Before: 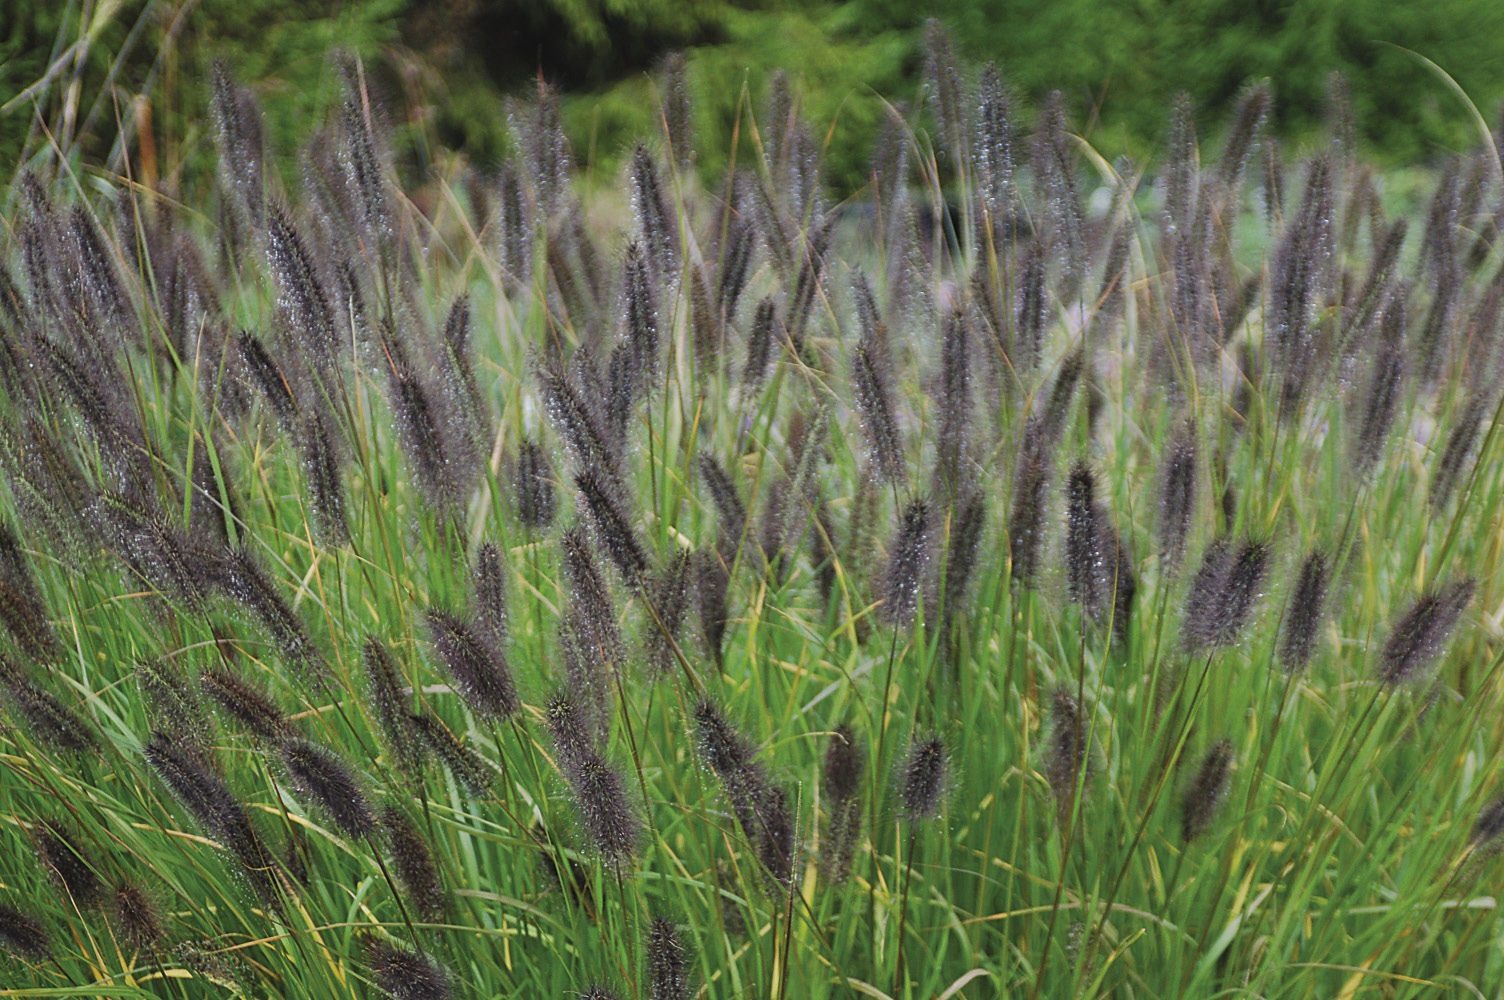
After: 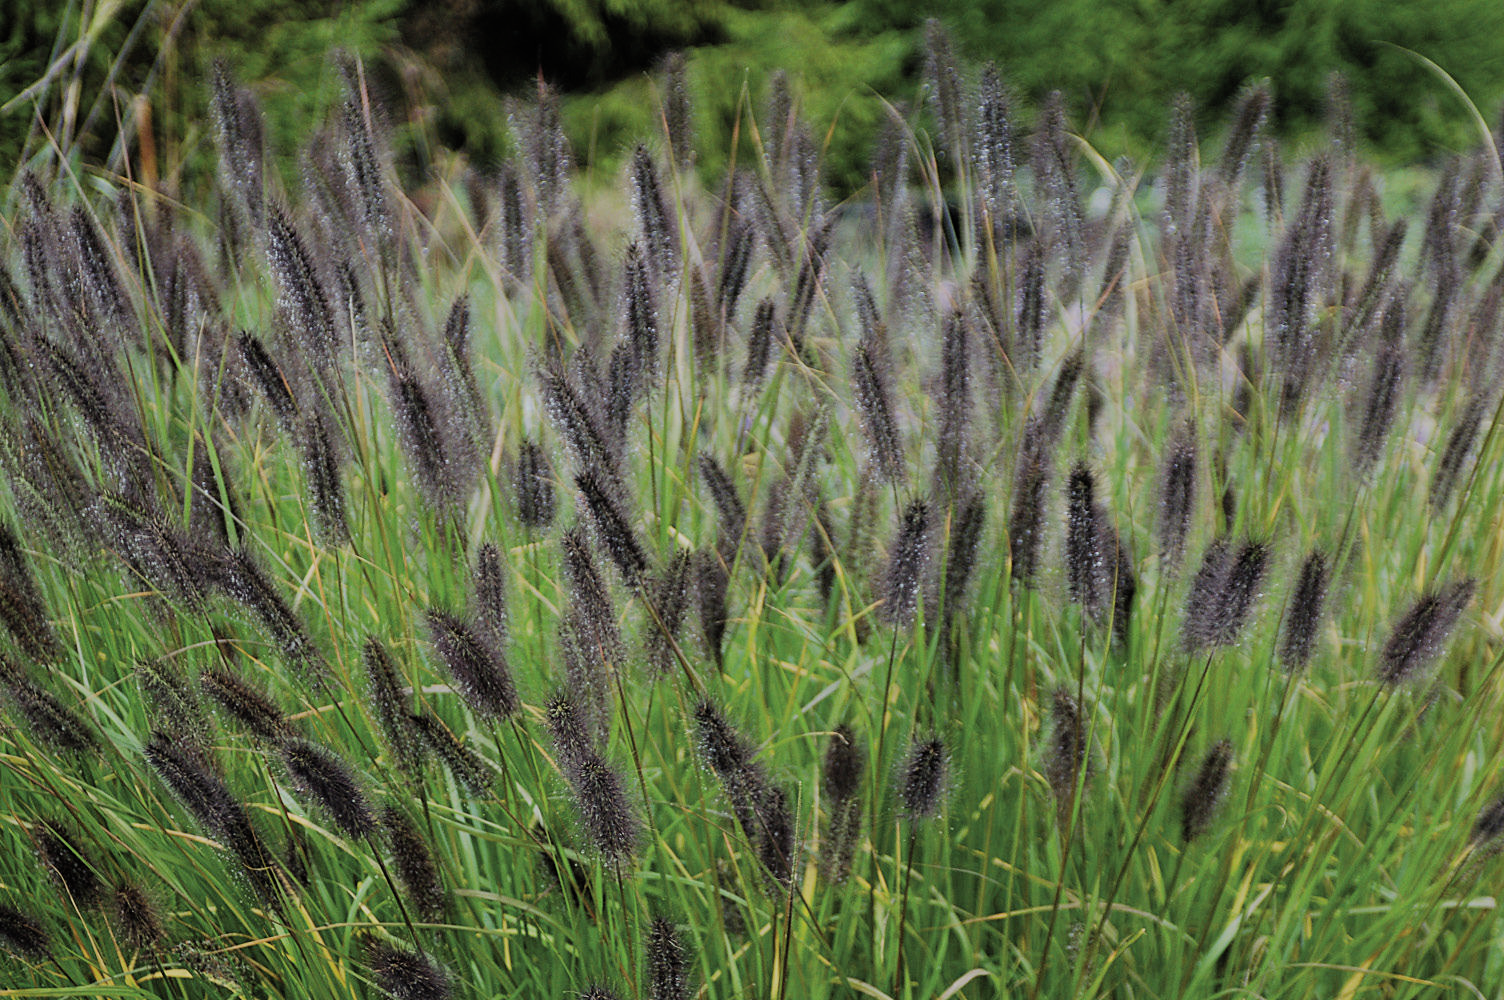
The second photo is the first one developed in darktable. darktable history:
filmic rgb: middle gray luminance 28.8%, black relative exposure -10.23 EV, white relative exposure 5.51 EV, target black luminance 0%, hardness 3.93, latitude 1.47%, contrast 1.132, highlights saturation mix 3.52%, shadows ↔ highlights balance 14.88%, iterations of high-quality reconstruction 0
